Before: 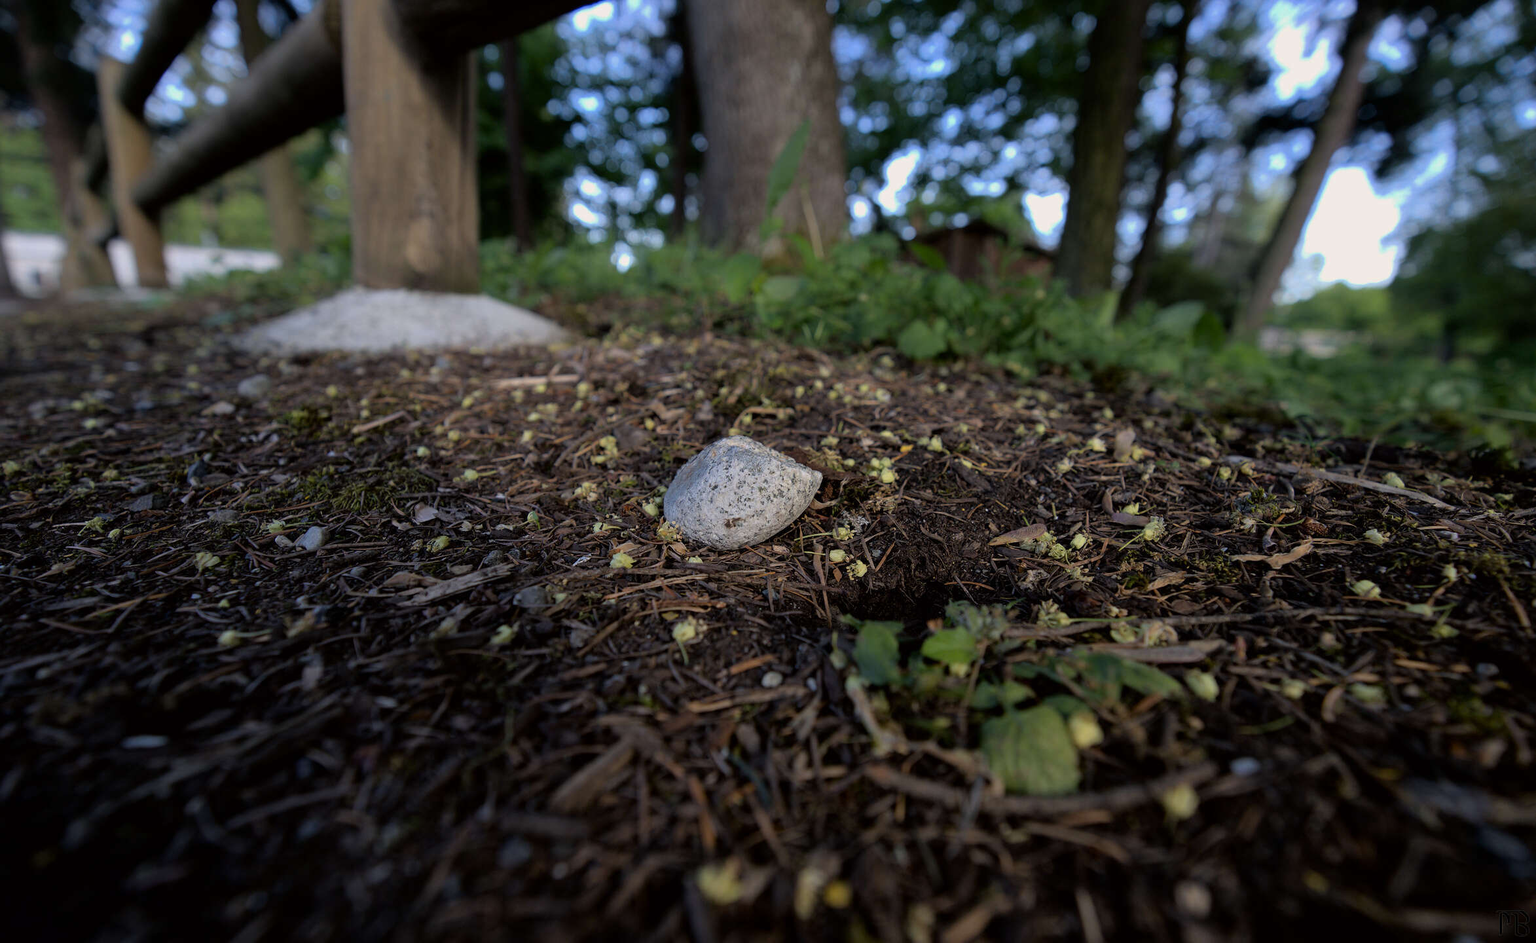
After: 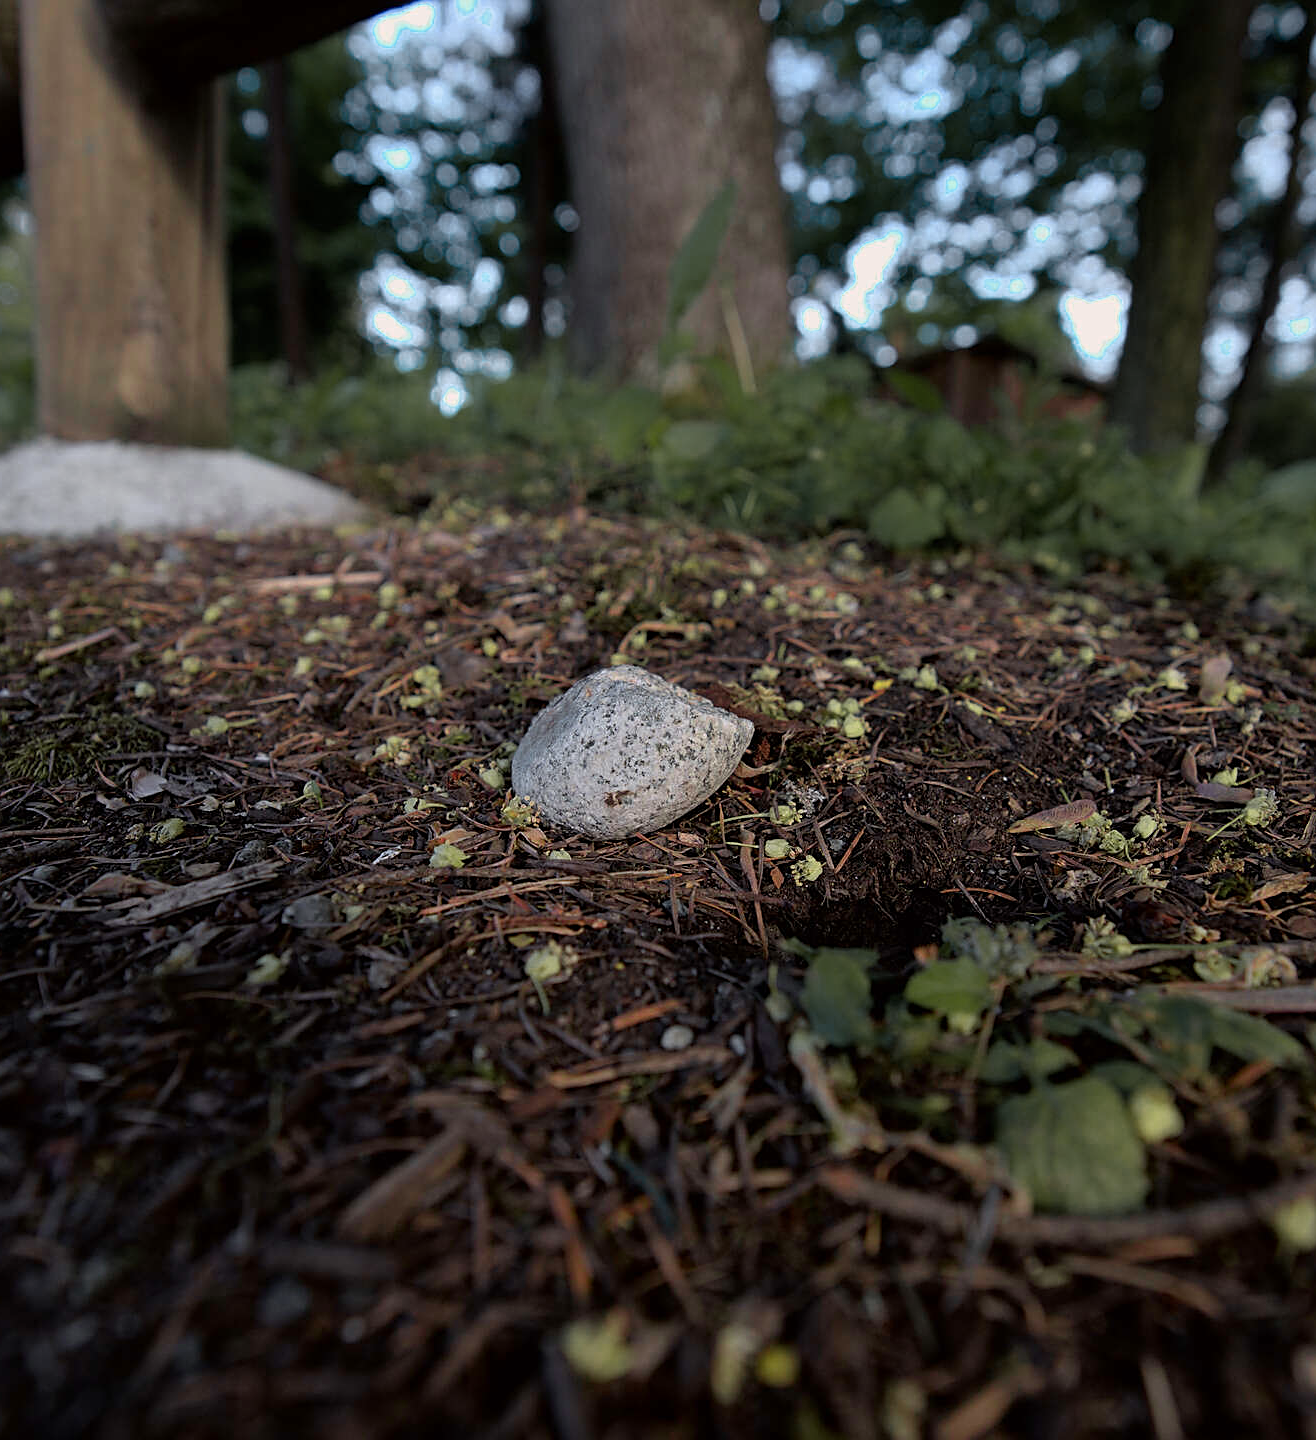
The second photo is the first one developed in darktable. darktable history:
crop: left 21.416%, right 22.47%
color zones: curves: ch0 [(0, 0.533) (0.126, 0.533) (0.234, 0.533) (0.368, 0.357) (0.5, 0.5) (0.625, 0.5) (0.74, 0.637) (0.875, 0.5)]; ch1 [(0.004, 0.708) (0.129, 0.662) (0.25, 0.5) (0.375, 0.331) (0.496, 0.396) (0.625, 0.649) (0.739, 0.26) (0.875, 0.5) (1, 0.478)]; ch2 [(0, 0.409) (0.132, 0.403) (0.236, 0.558) (0.379, 0.448) (0.5, 0.5) (0.625, 0.5) (0.691, 0.39) (0.875, 0.5)]
sharpen: on, module defaults
